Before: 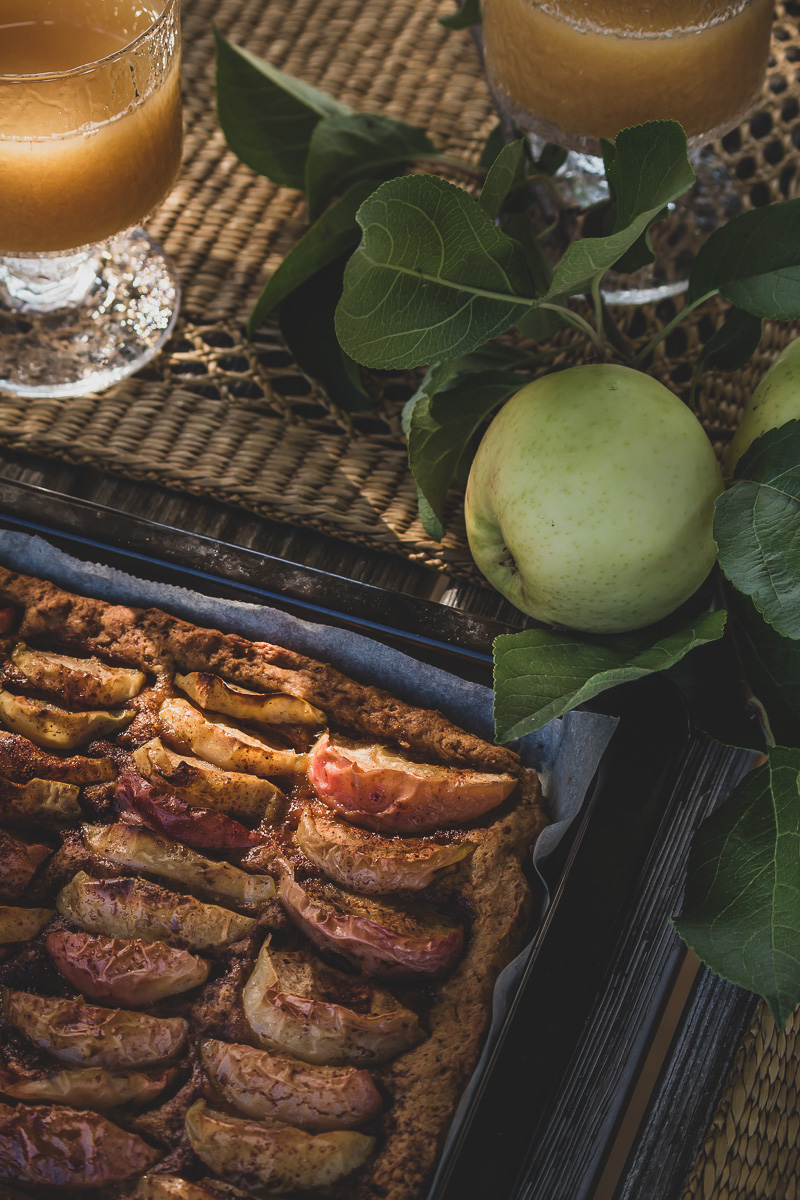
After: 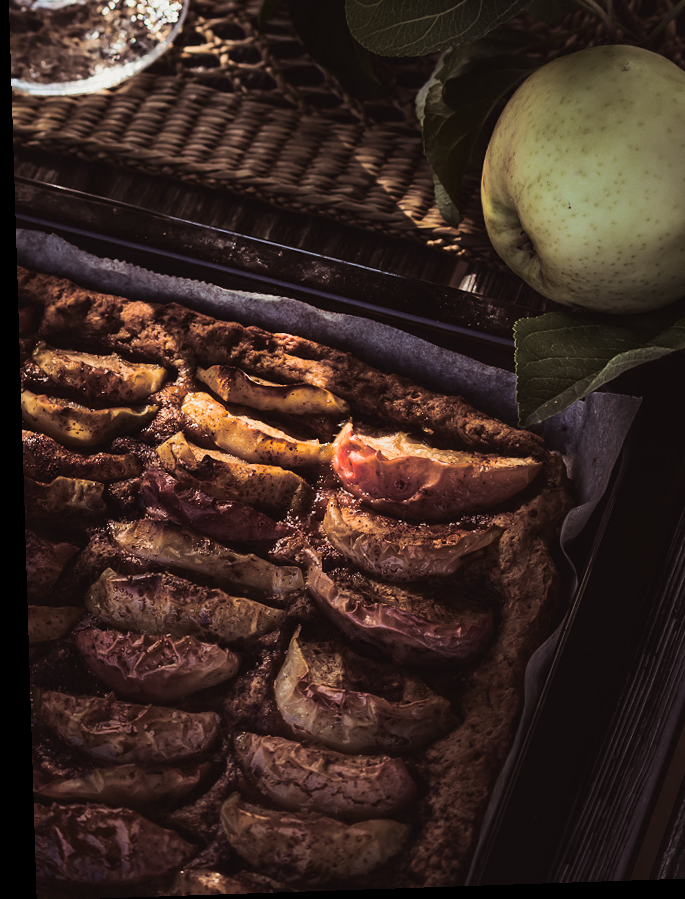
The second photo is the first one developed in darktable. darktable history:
split-toning: shadows › saturation 0.24, highlights › hue 54°, highlights › saturation 0.24
crop: top 26.531%, right 17.959%
rotate and perspective: rotation -1.77°, lens shift (horizontal) 0.004, automatic cropping off
contrast brightness saturation: contrast 0.21, brightness -0.11, saturation 0.21
